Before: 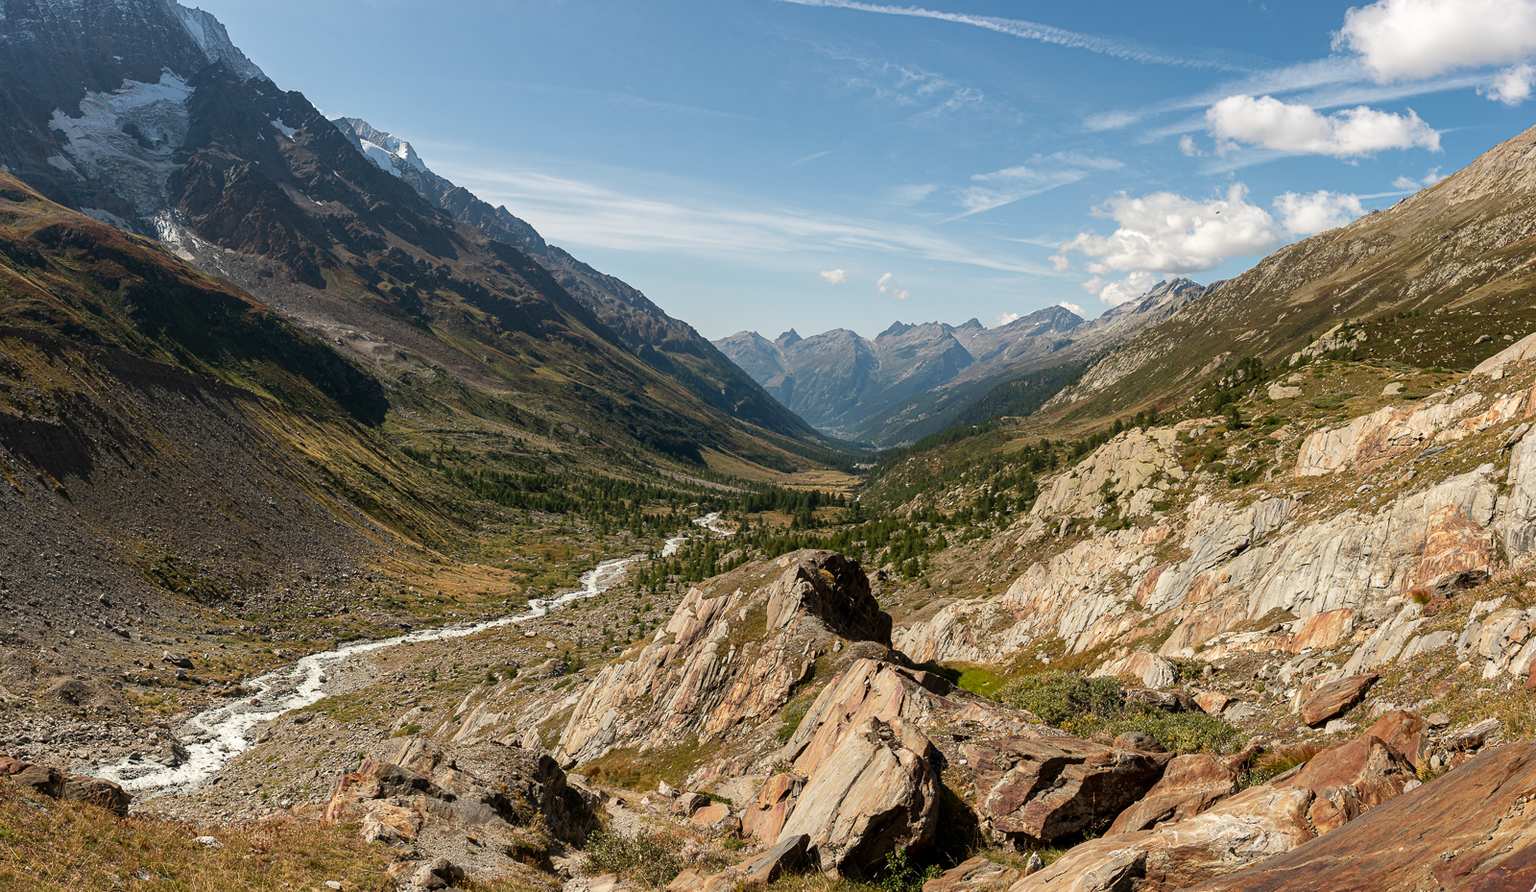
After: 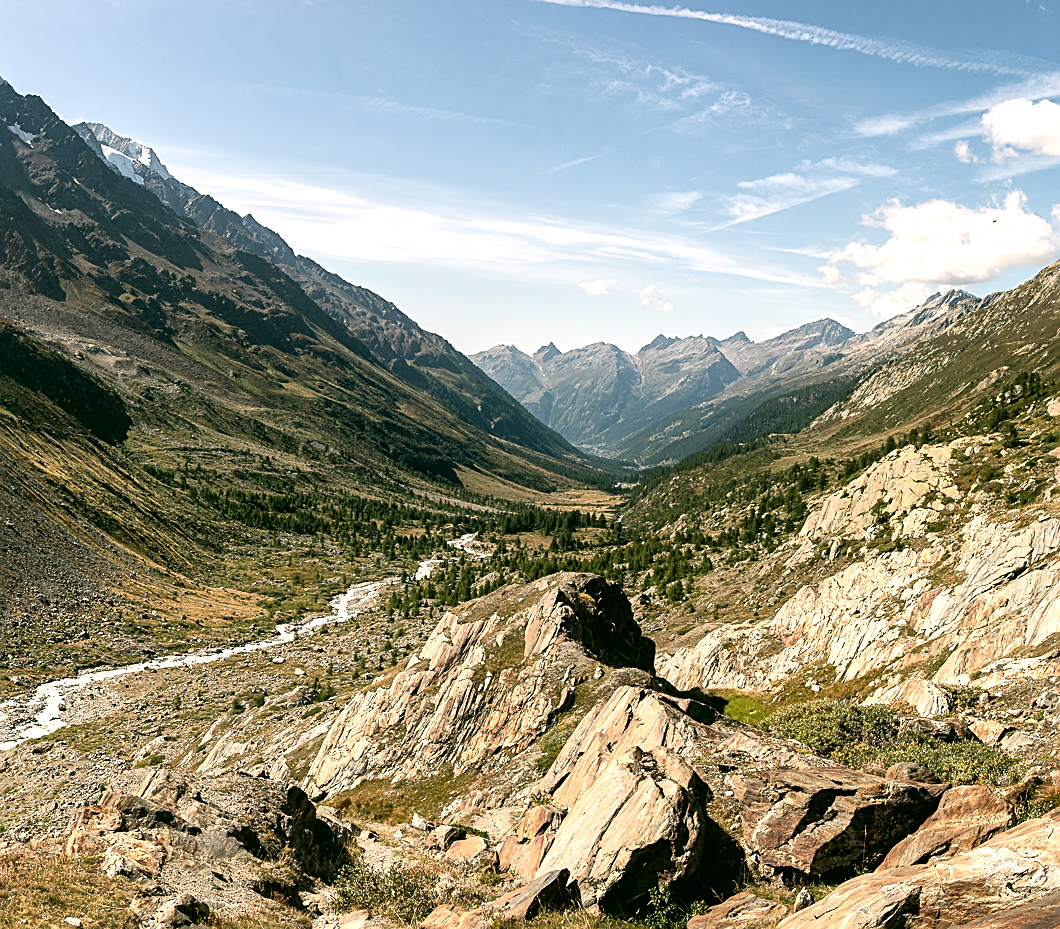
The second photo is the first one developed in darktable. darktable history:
crop: left 17.166%, right 16.539%
tone equalizer: -8 EV -0.442 EV, -7 EV -0.367 EV, -6 EV -0.294 EV, -5 EV -0.246 EV, -3 EV 0.228 EV, -2 EV 0.304 EV, -1 EV 0.384 EV, +0 EV 0.427 EV
color correction: highlights a* 4.31, highlights b* 4.93, shadows a* -8.33, shadows b* 4.96
exposure: exposure 0.203 EV, compensate highlight preservation false
local contrast: mode bilateral grid, contrast 19, coarseness 50, detail 119%, midtone range 0.2
sharpen: on, module defaults
contrast brightness saturation: contrast 0.107, saturation -0.155
